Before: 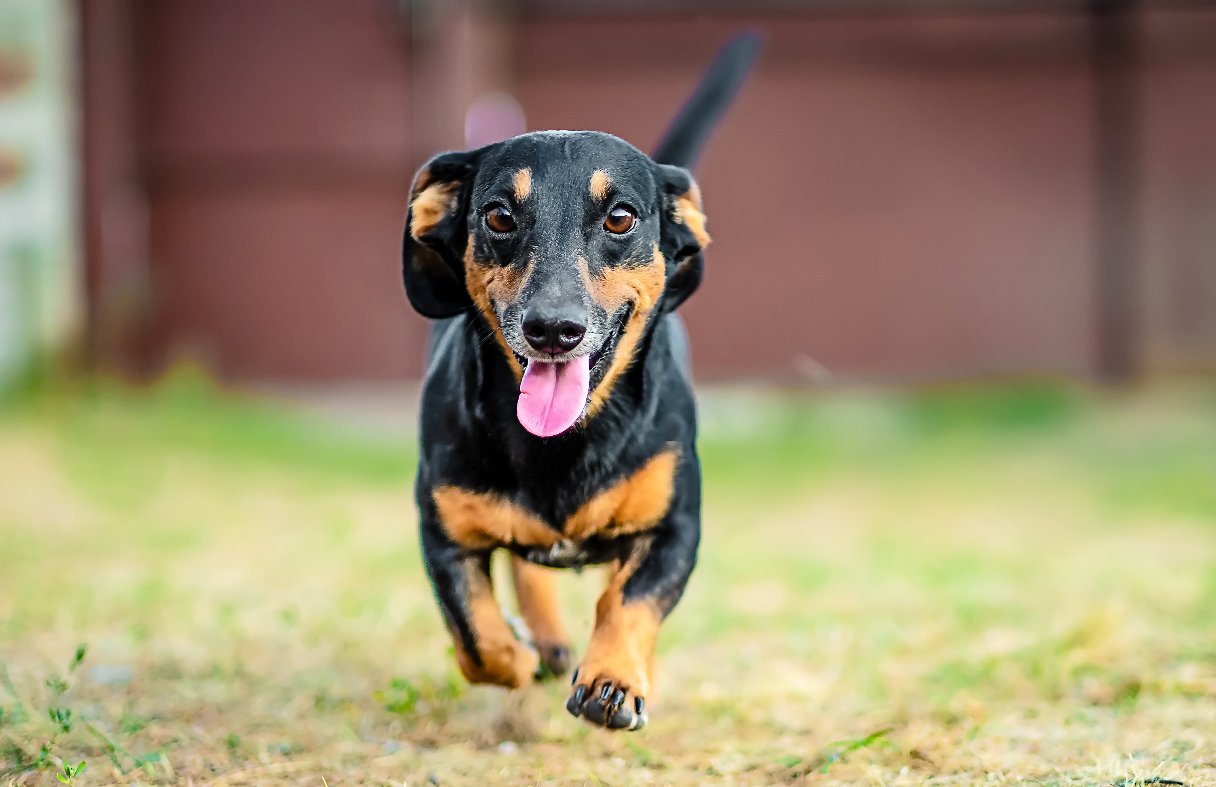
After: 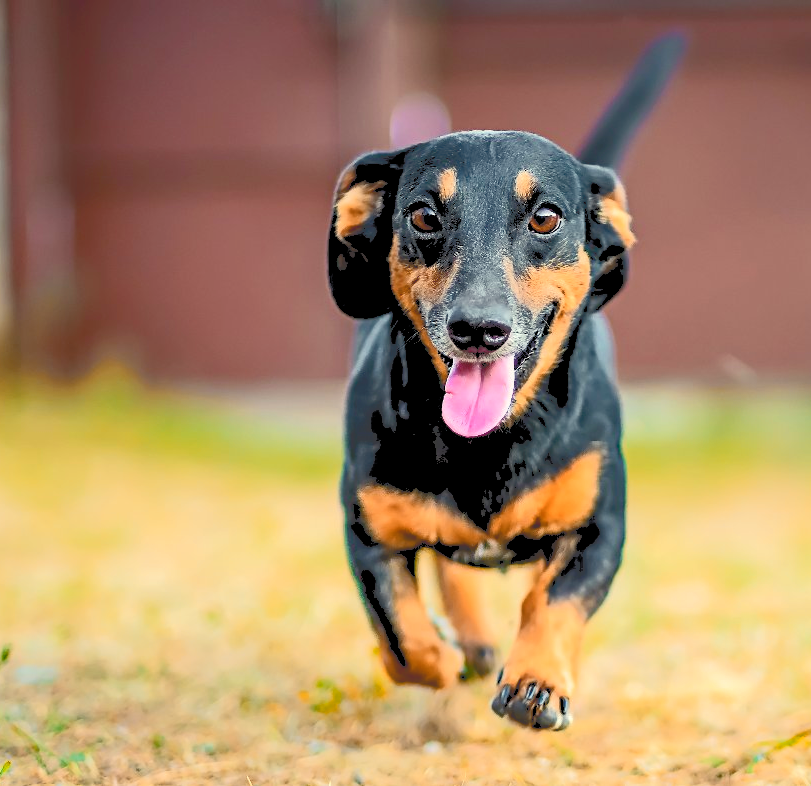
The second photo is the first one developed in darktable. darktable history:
color zones: curves: ch2 [(0, 0.5) (0.143, 0.5) (0.286, 0.416) (0.429, 0.5) (0.571, 0.5) (0.714, 0.5) (0.857, 0.5) (1, 0.5)]
contrast brightness saturation: contrast 0.151, brightness -0.012, saturation 0.101
crop and rotate: left 6.227%, right 27.022%
color balance rgb: highlights gain › luminance 6.022%, highlights gain › chroma 2.547%, highlights gain › hue 92.21°, perceptual saturation grading › global saturation -0.096%, perceptual brilliance grading › global brilliance 9.832%, global vibrance 14.31%
tone equalizer: edges refinement/feathering 500, mask exposure compensation -1.57 EV, preserve details no
exposure: black level correction 0.011, exposure -0.473 EV, compensate highlight preservation false
tone curve: curves: ch0 [(0, 0) (0.003, 0.238) (0.011, 0.238) (0.025, 0.242) (0.044, 0.256) (0.069, 0.277) (0.1, 0.294) (0.136, 0.315) (0.177, 0.345) (0.224, 0.379) (0.277, 0.419) (0.335, 0.463) (0.399, 0.511) (0.468, 0.566) (0.543, 0.627) (0.623, 0.687) (0.709, 0.75) (0.801, 0.824) (0.898, 0.89) (1, 1)], color space Lab, independent channels, preserve colors none
